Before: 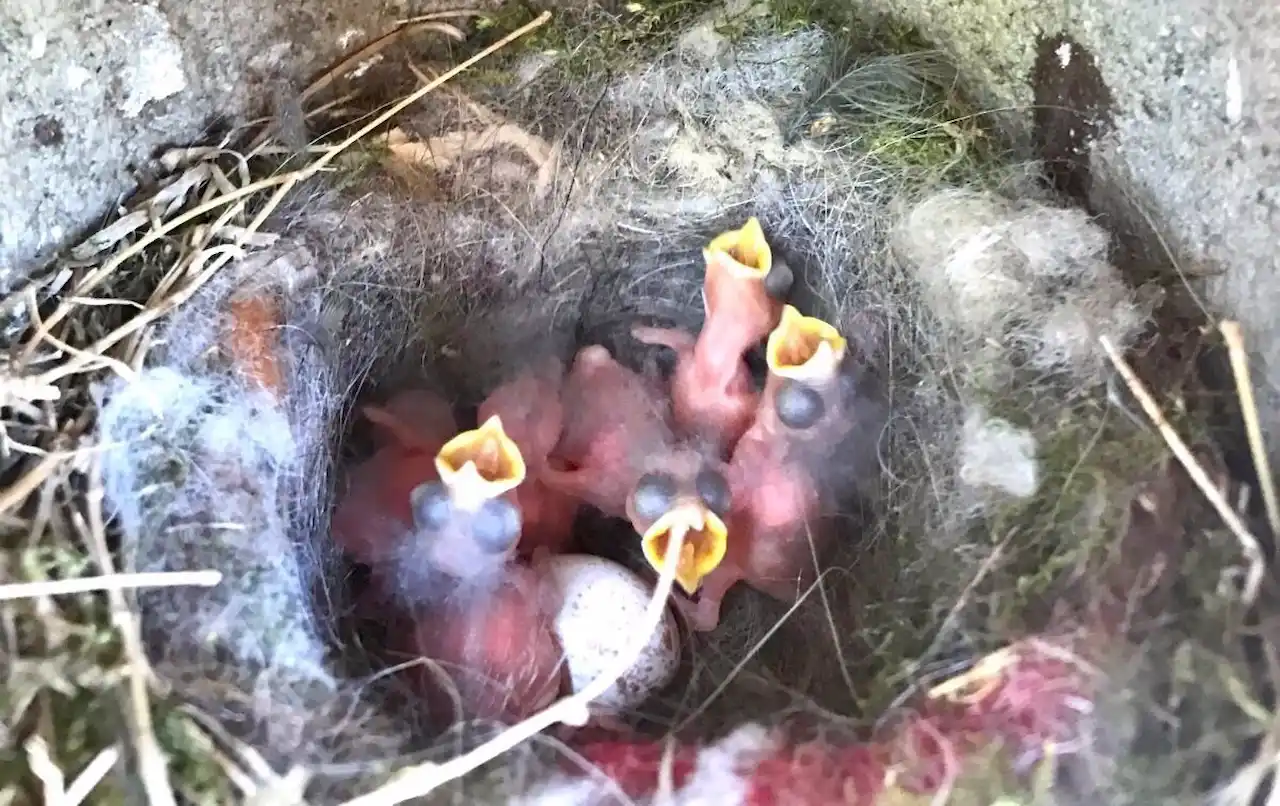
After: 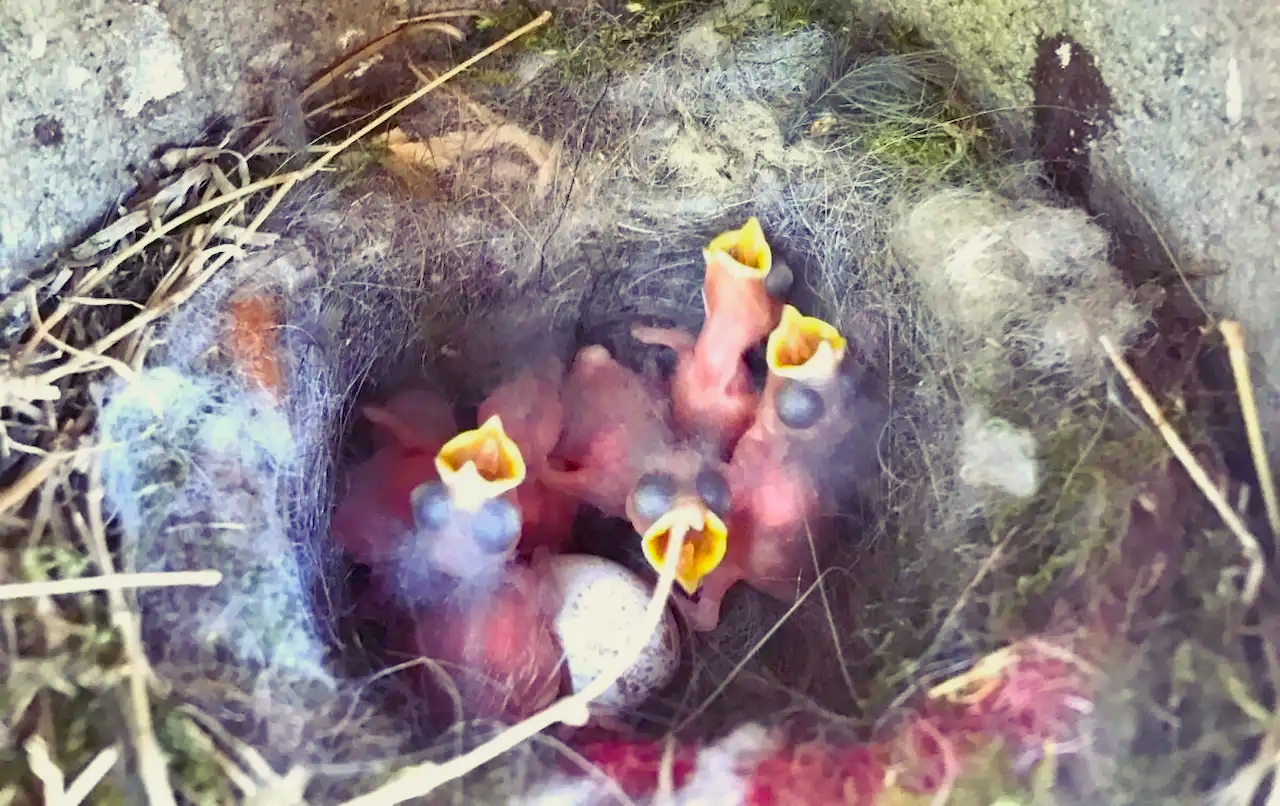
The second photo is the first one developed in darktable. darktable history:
color balance rgb: shadows lift › luminance -21.548%, shadows lift › chroma 9.06%, shadows lift › hue 285.38°, highlights gain › luminance 5.585%, highlights gain › chroma 2.537%, highlights gain › hue 90.59°, perceptual saturation grading › global saturation 29.575%, contrast -10.633%
